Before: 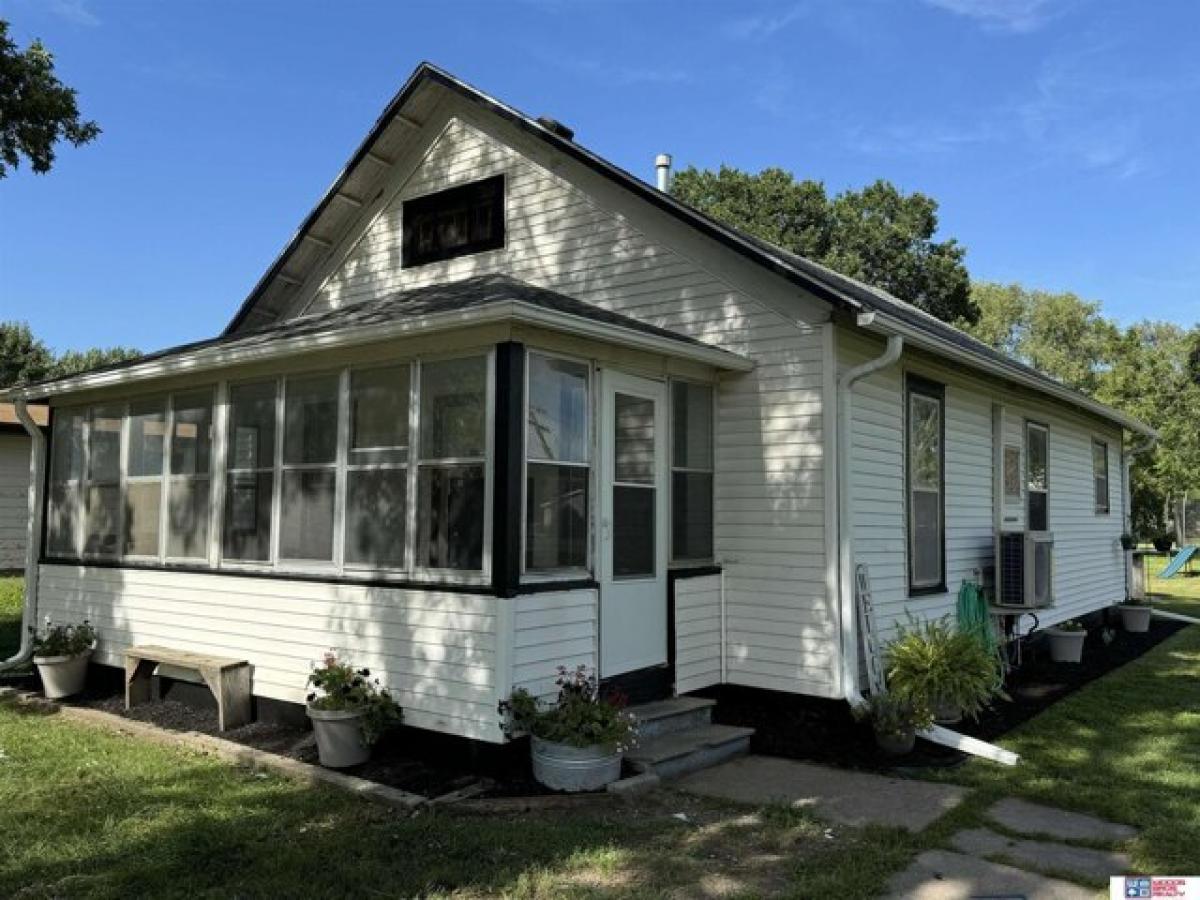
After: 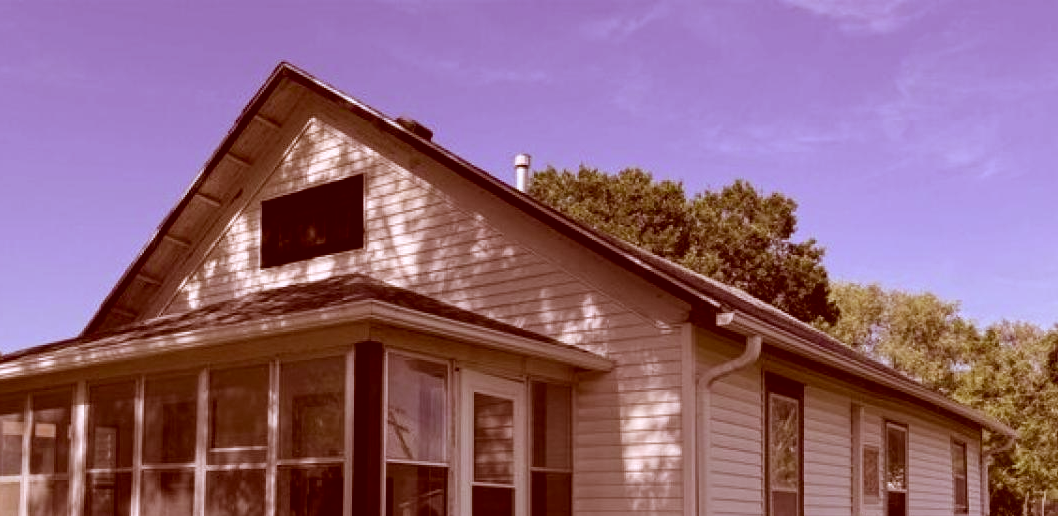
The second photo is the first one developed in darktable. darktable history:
color calibration: illuminant custom, x 0.373, y 0.388, temperature 4255.16 K
crop and rotate: left 11.8%, bottom 42.605%
color correction: highlights a* 9.12, highlights b* 8.99, shadows a* 39.68, shadows b* 39.73, saturation 0.822
contrast brightness saturation: contrast 0.081, saturation 0.021
